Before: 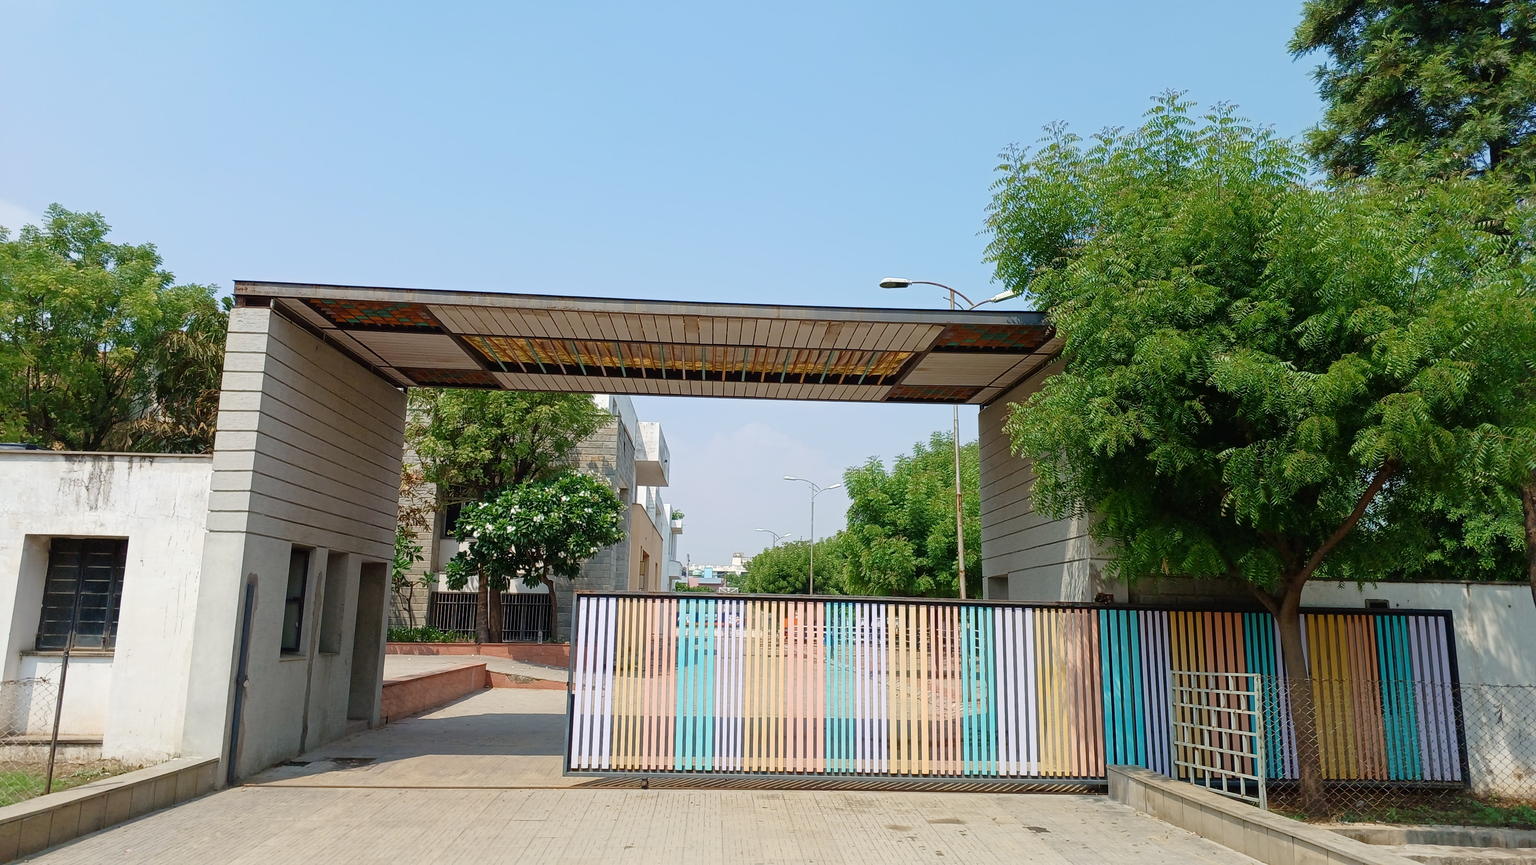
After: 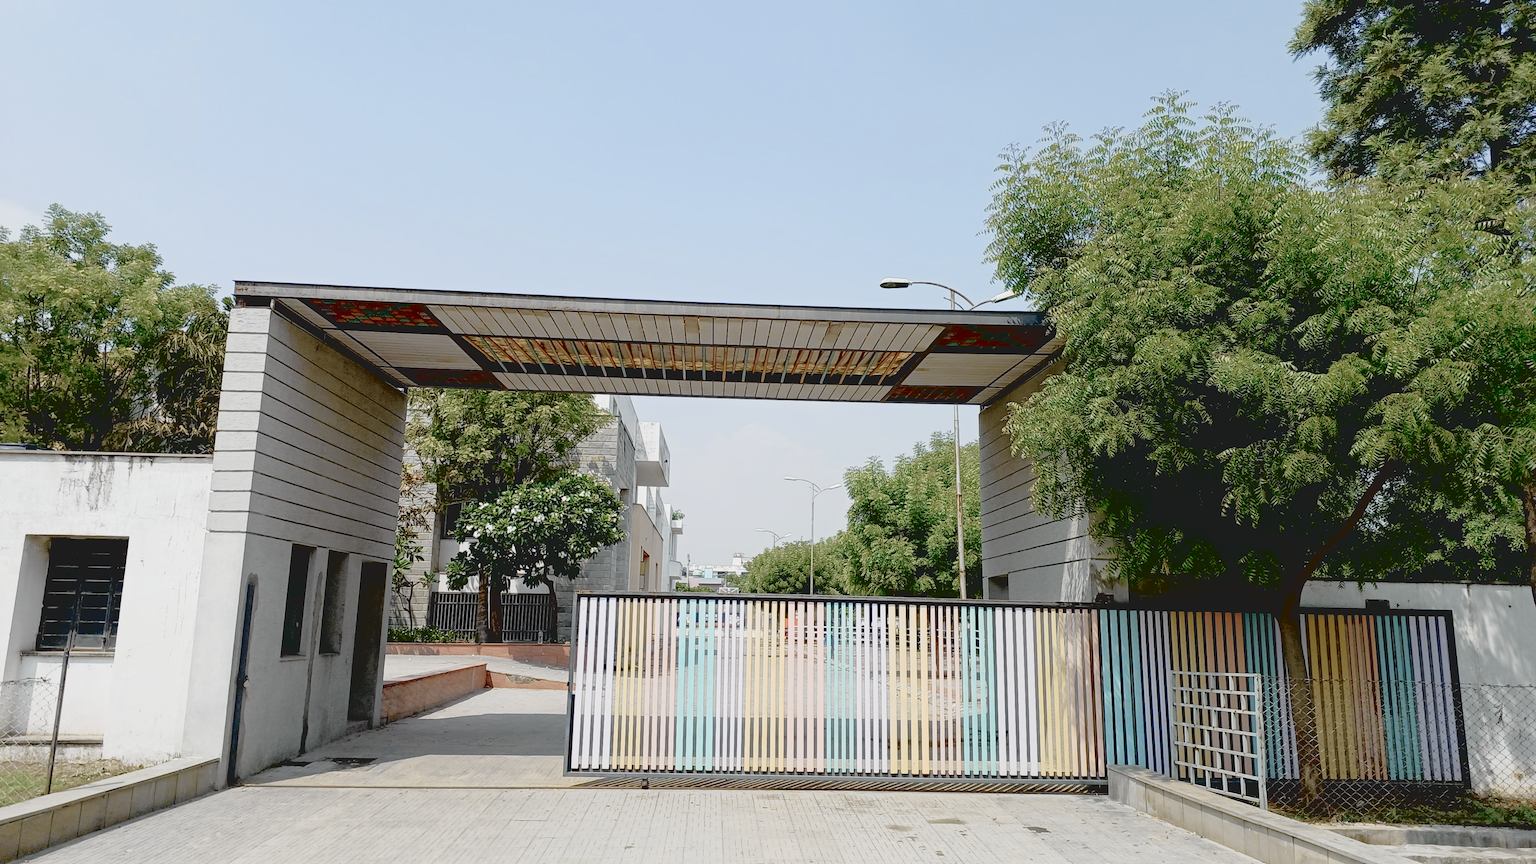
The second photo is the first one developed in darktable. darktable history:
contrast brightness saturation: contrast -0.26, saturation -0.43
exposure: black level correction 0.031, exposure 0.304 EV, compensate highlight preservation false
color zones: curves: ch1 [(0, 0.469) (0.001, 0.469) (0.12, 0.446) (0.248, 0.469) (0.5, 0.5) (0.748, 0.5) (0.999, 0.469) (1, 0.469)]
tone curve: curves: ch0 [(0, 0.009) (0.105, 0.08) (0.195, 0.18) (0.283, 0.316) (0.384, 0.434) (0.485, 0.531) (0.638, 0.69) (0.81, 0.872) (1, 0.977)]; ch1 [(0, 0) (0.161, 0.092) (0.35, 0.33) (0.379, 0.401) (0.456, 0.469) (0.502, 0.5) (0.525, 0.514) (0.586, 0.604) (0.642, 0.645) (0.858, 0.817) (1, 0.942)]; ch2 [(0, 0) (0.371, 0.362) (0.437, 0.437) (0.48, 0.49) (0.53, 0.515) (0.56, 0.571) (0.622, 0.606) (0.881, 0.795) (1, 0.929)], color space Lab, independent channels, preserve colors none
